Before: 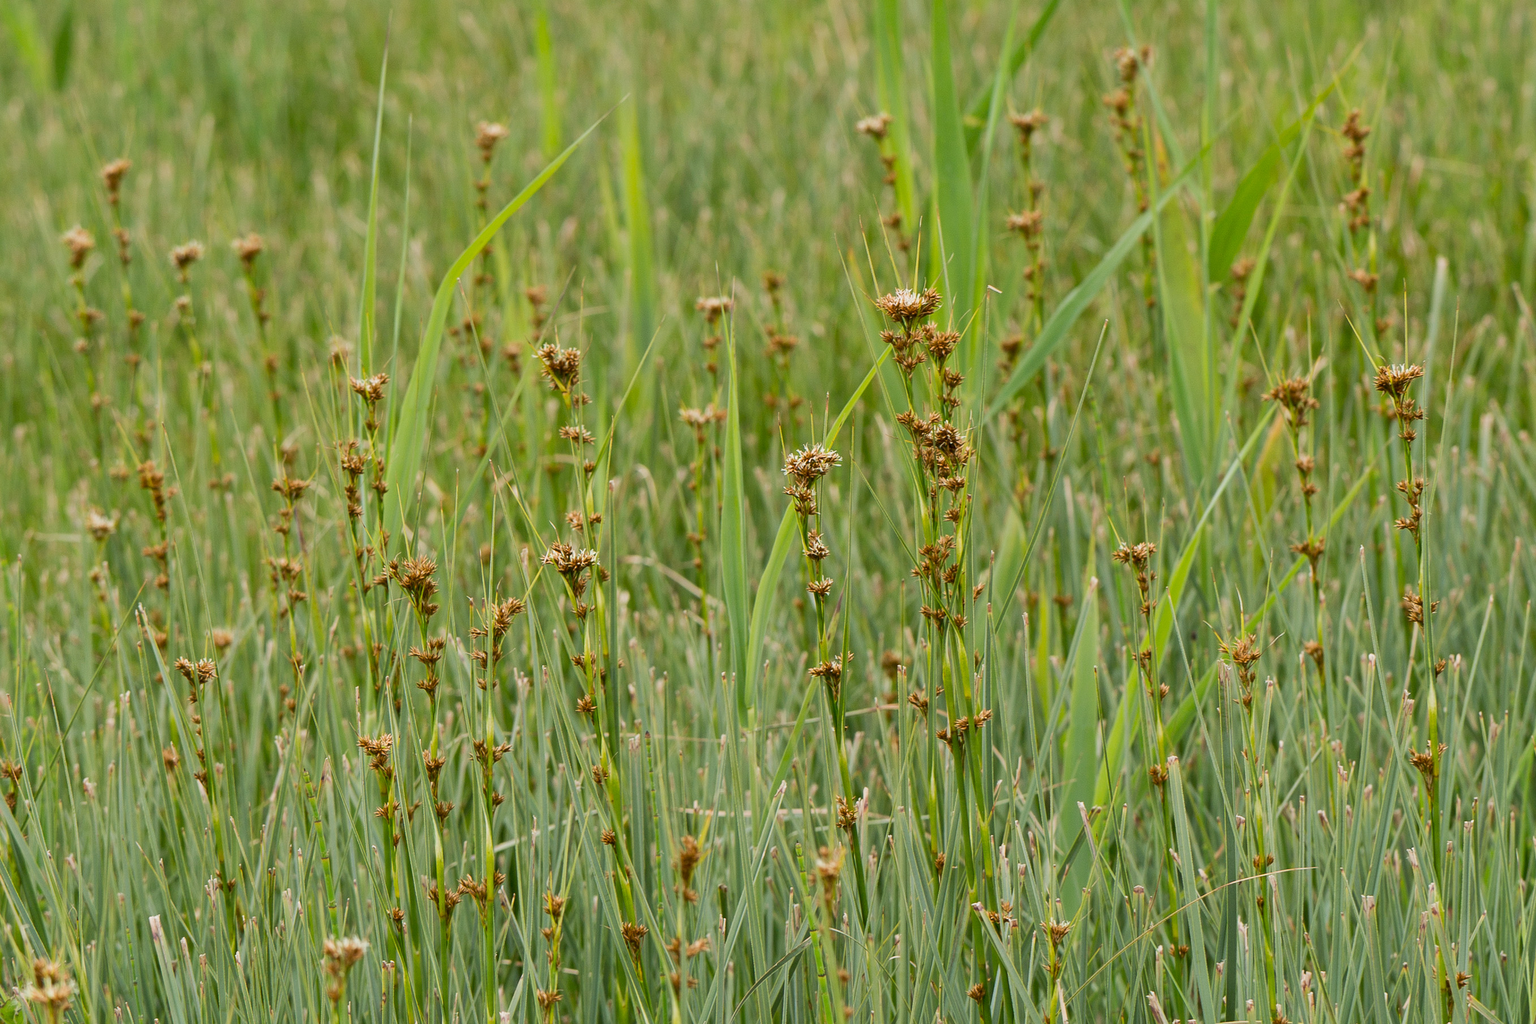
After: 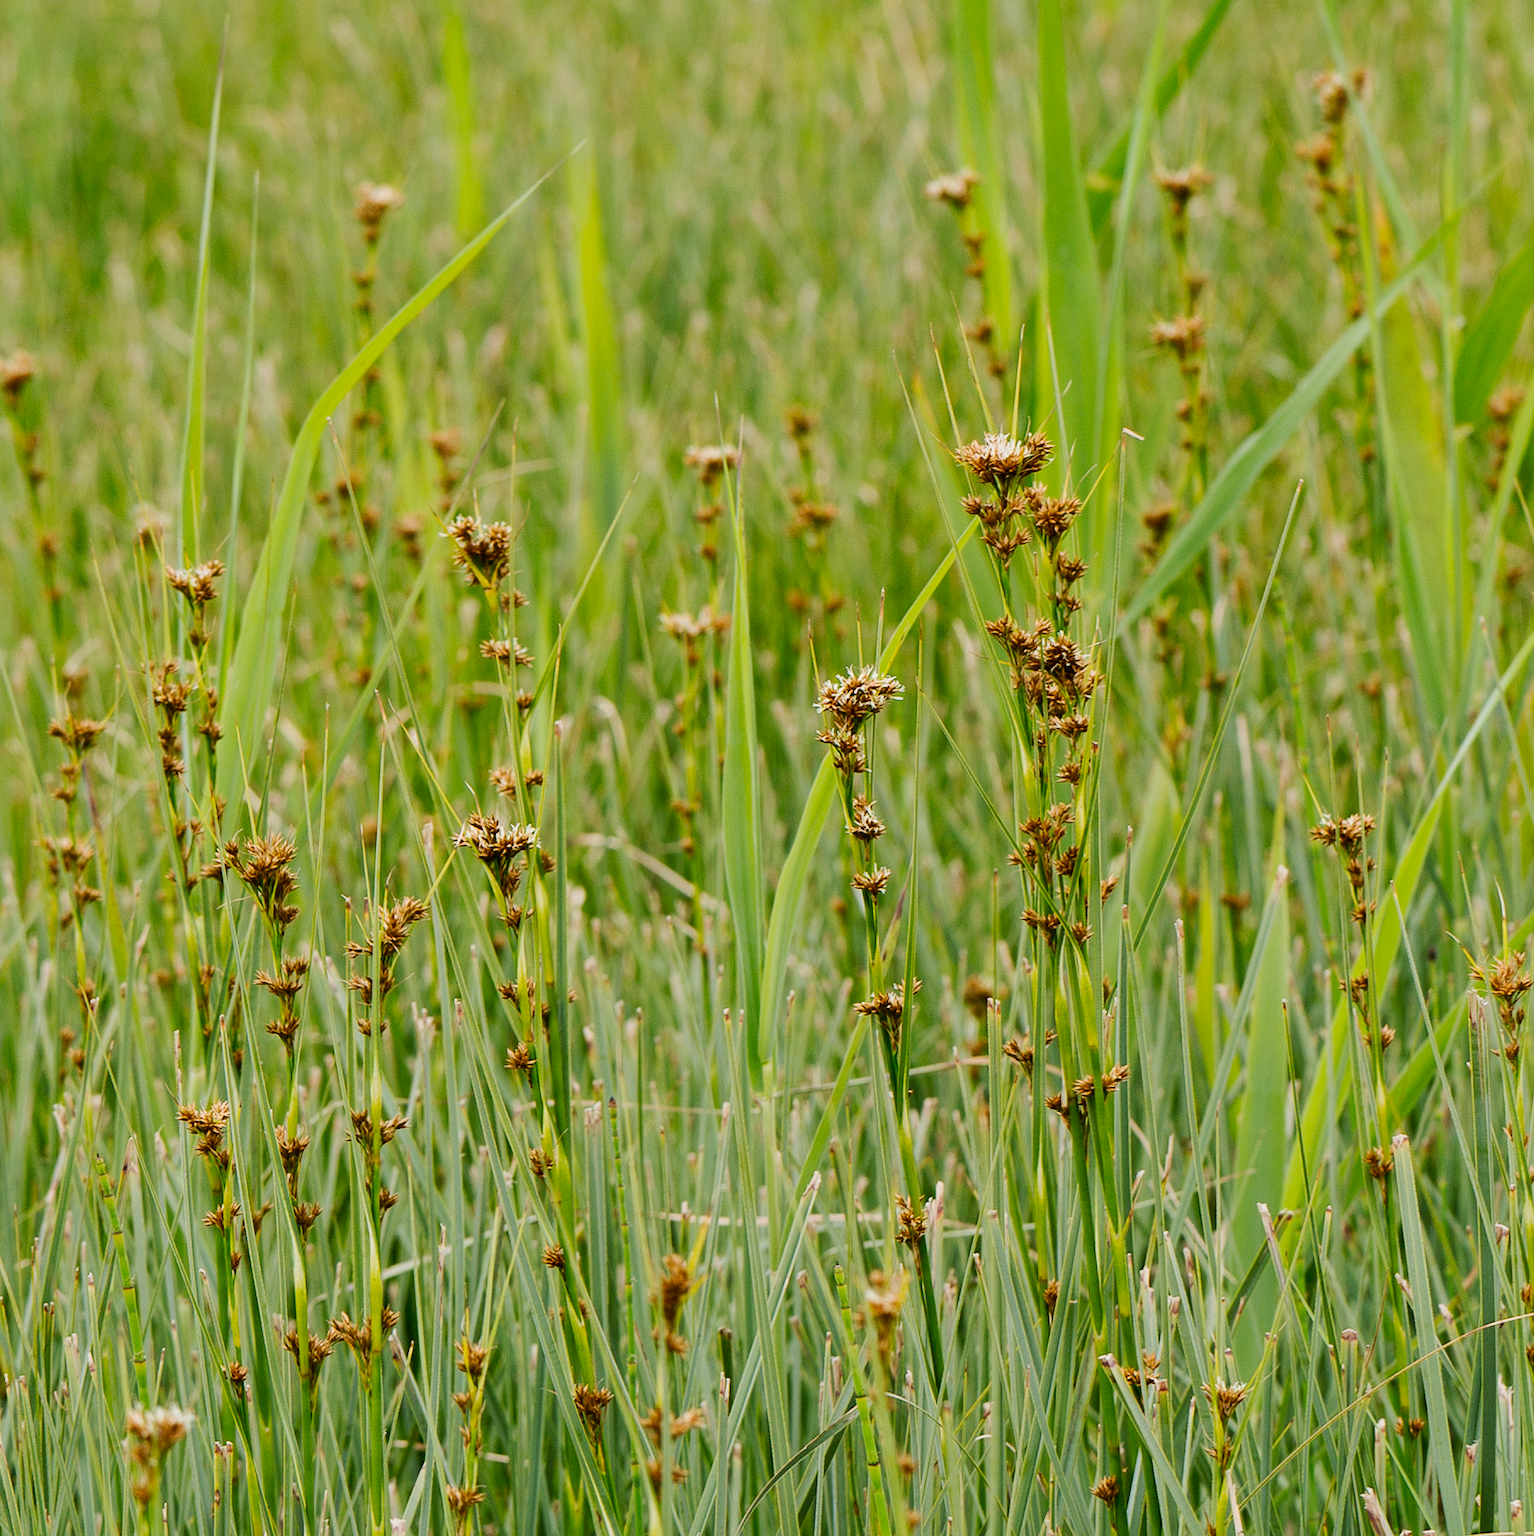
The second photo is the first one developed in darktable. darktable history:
crop and rotate: left 15.612%, right 17.804%
tone curve: curves: ch0 [(0.029, 0) (0.134, 0.063) (0.249, 0.198) (0.378, 0.365) (0.499, 0.529) (1, 1)], preserve colors none
